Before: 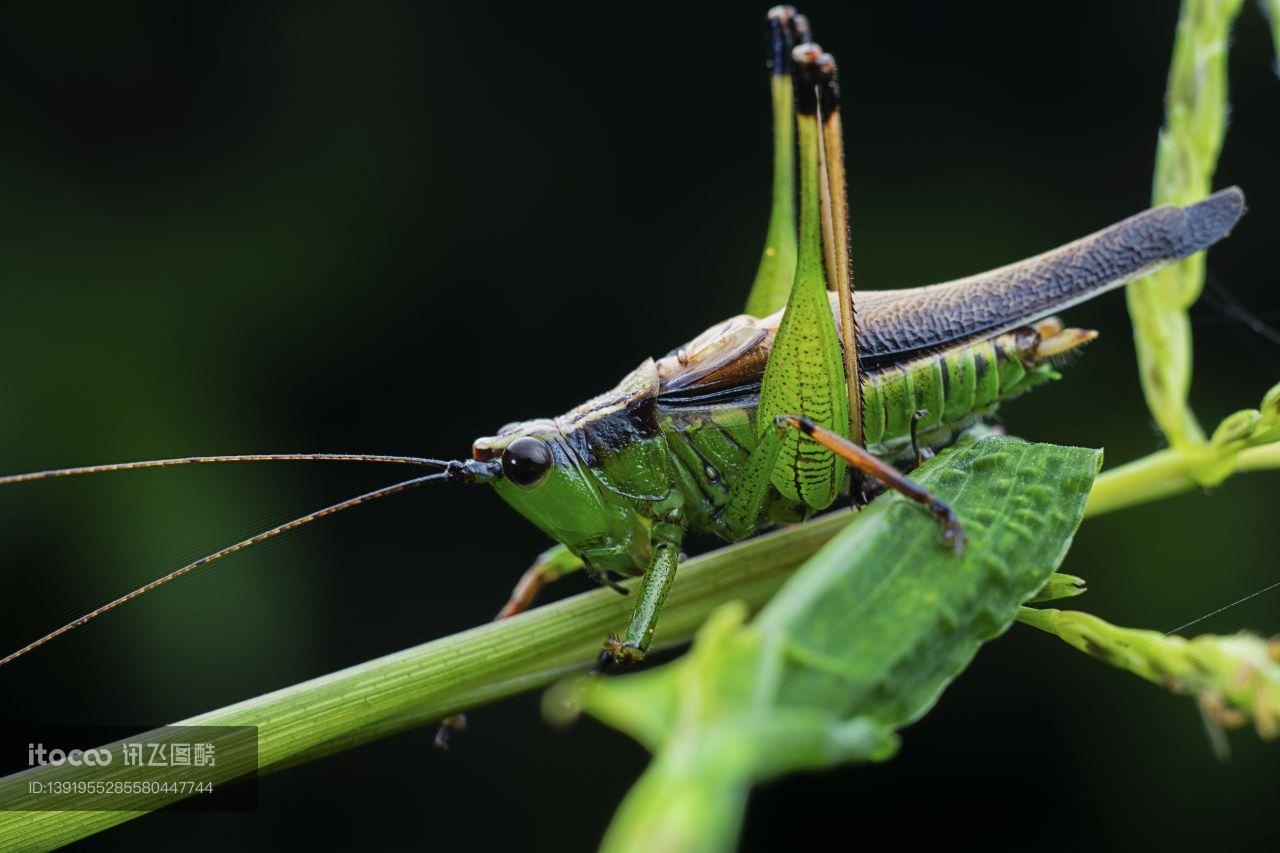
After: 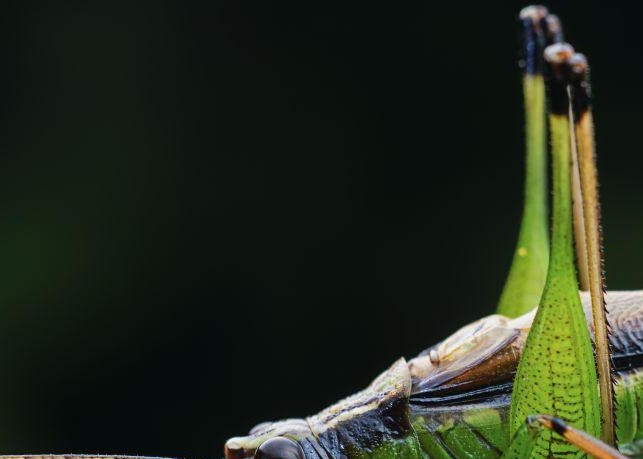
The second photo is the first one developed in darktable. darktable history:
contrast equalizer: octaves 7, y [[0.5 ×6], [0.5 ×6], [0.5, 0.5, 0.501, 0.545, 0.707, 0.863], [0 ×6], [0 ×6]]
crop: left 19.432%, right 30.333%, bottom 46.177%
